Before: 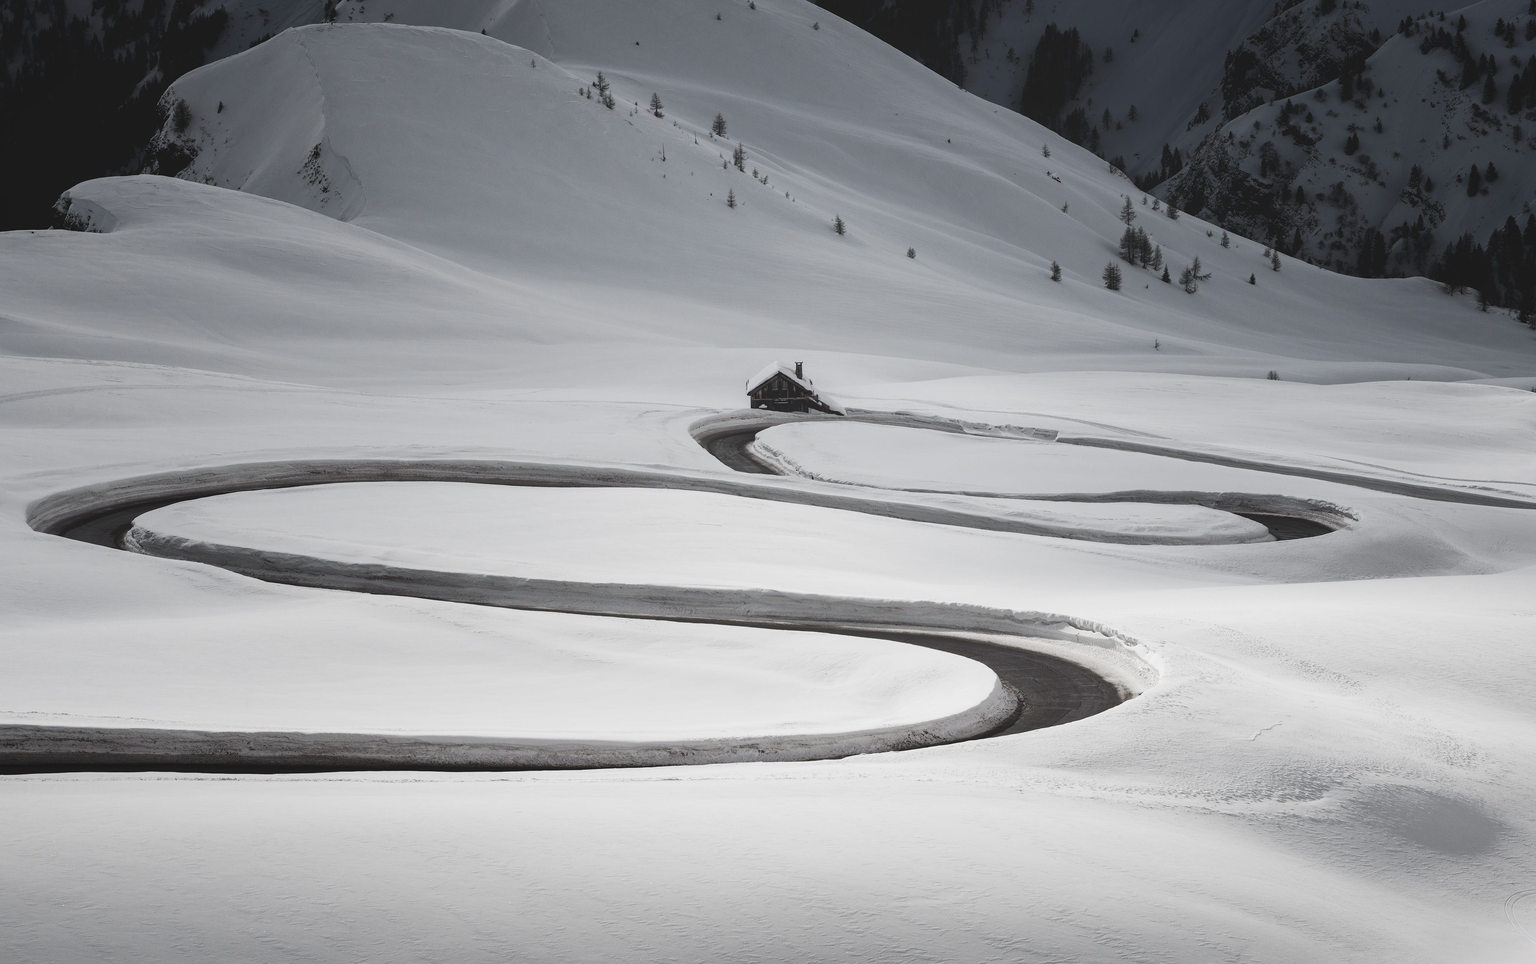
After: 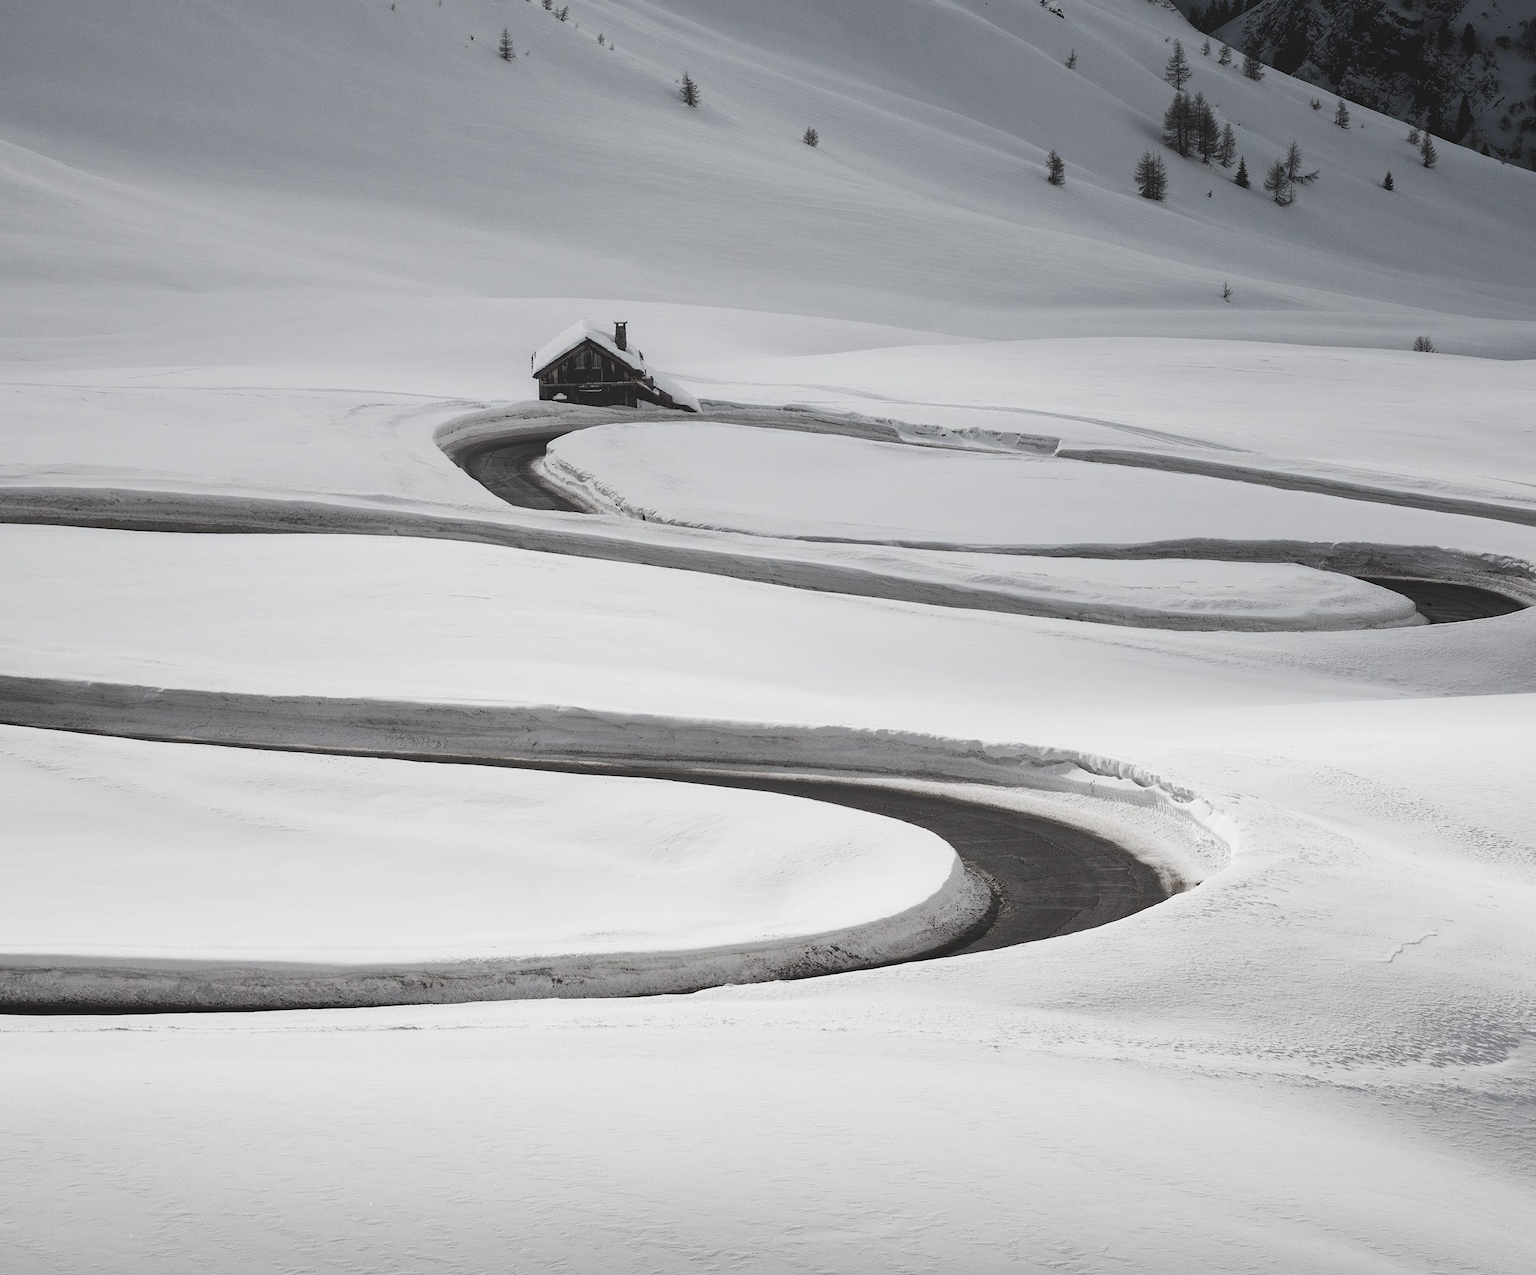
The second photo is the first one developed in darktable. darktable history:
crop and rotate: left 28.175%, top 17.867%, right 12.725%, bottom 3.937%
